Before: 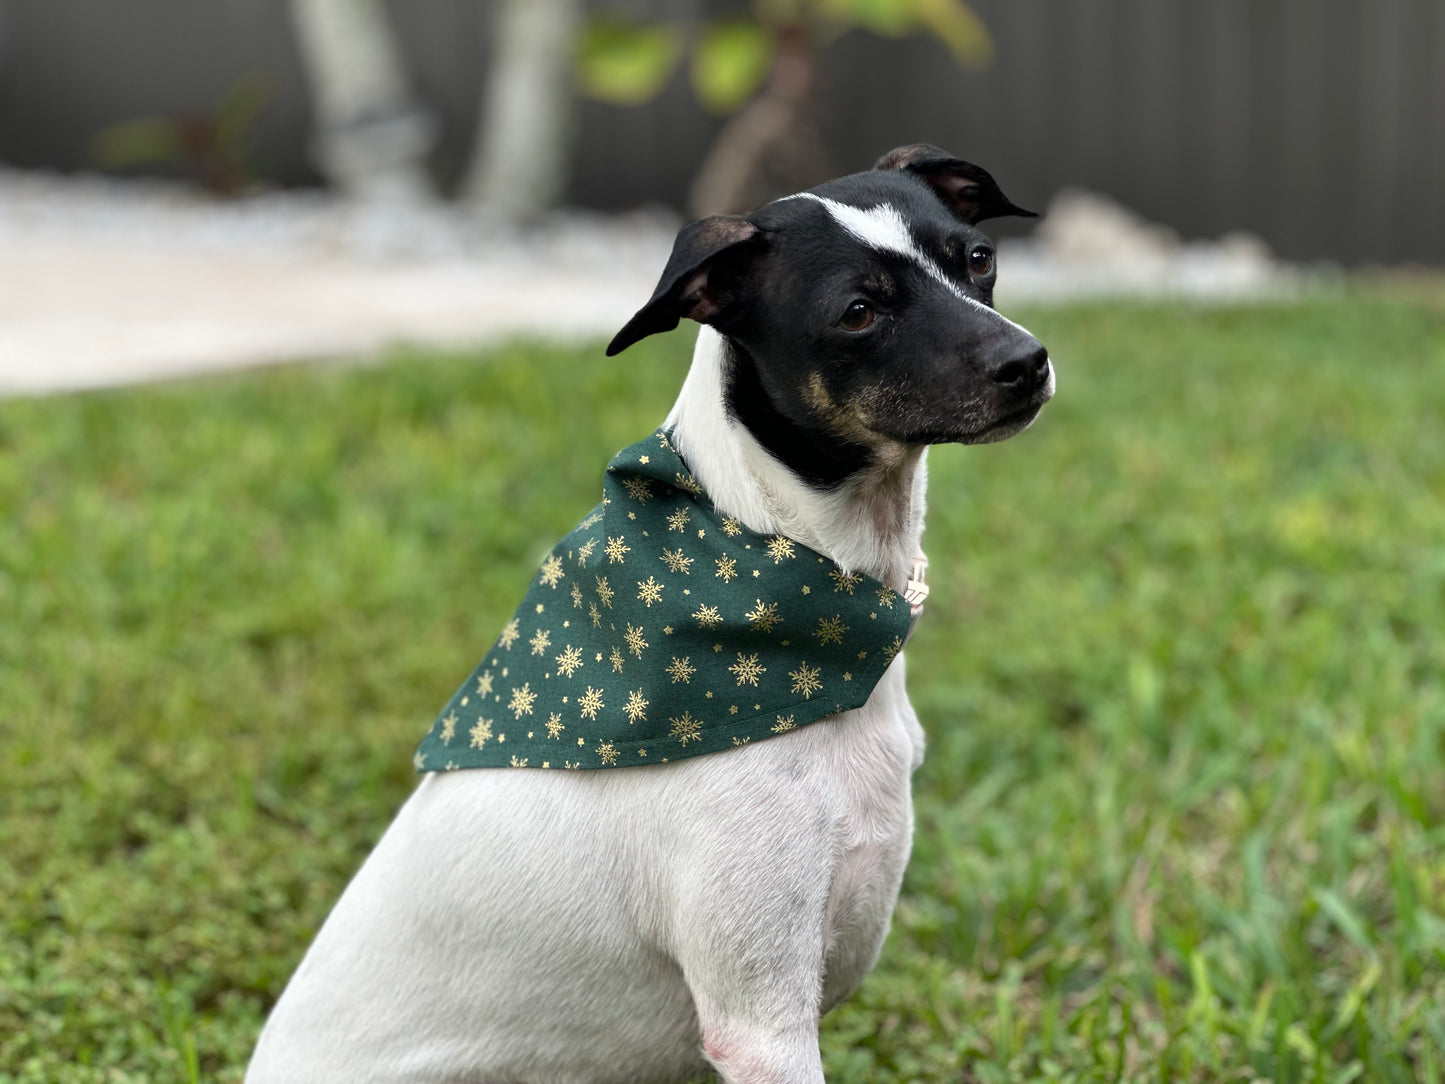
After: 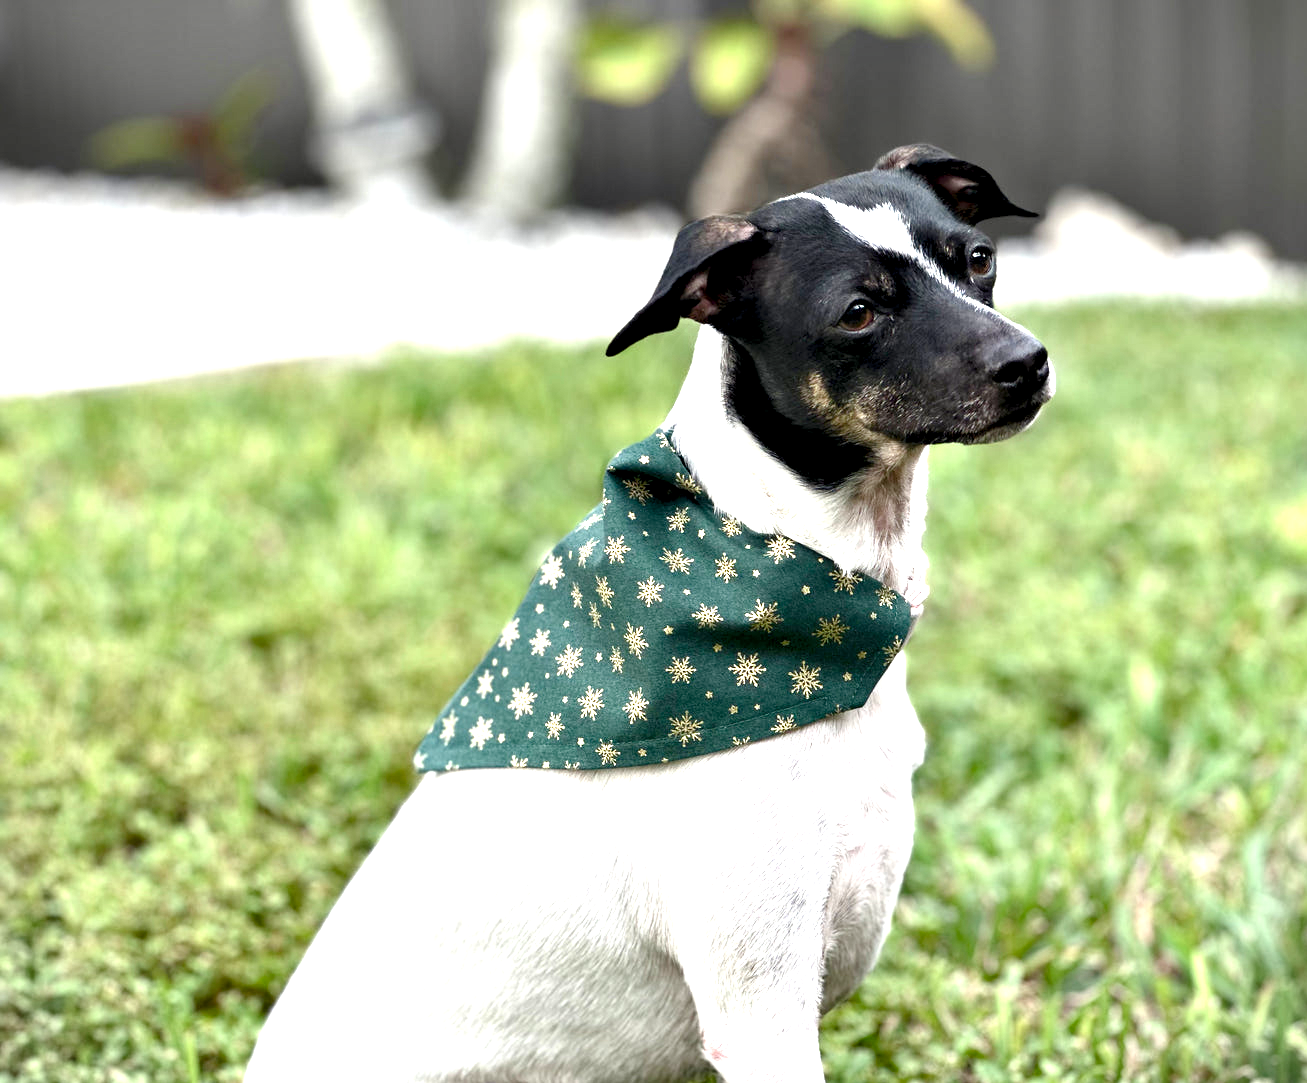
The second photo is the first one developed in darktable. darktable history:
exposure: exposure 1.231 EV, compensate highlight preservation false
crop: right 9.492%, bottom 0.033%
vignetting: fall-off start 99.73%
color balance rgb: perceptual saturation grading › global saturation 0.734%, perceptual saturation grading › highlights -24.825%, perceptual saturation grading › shadows 29.905%
contrast equalizer: y [[0.6 ×6], [0.55 ×6], [0 ×6], [0 ×6], [0 ×6]], mix 0.586
